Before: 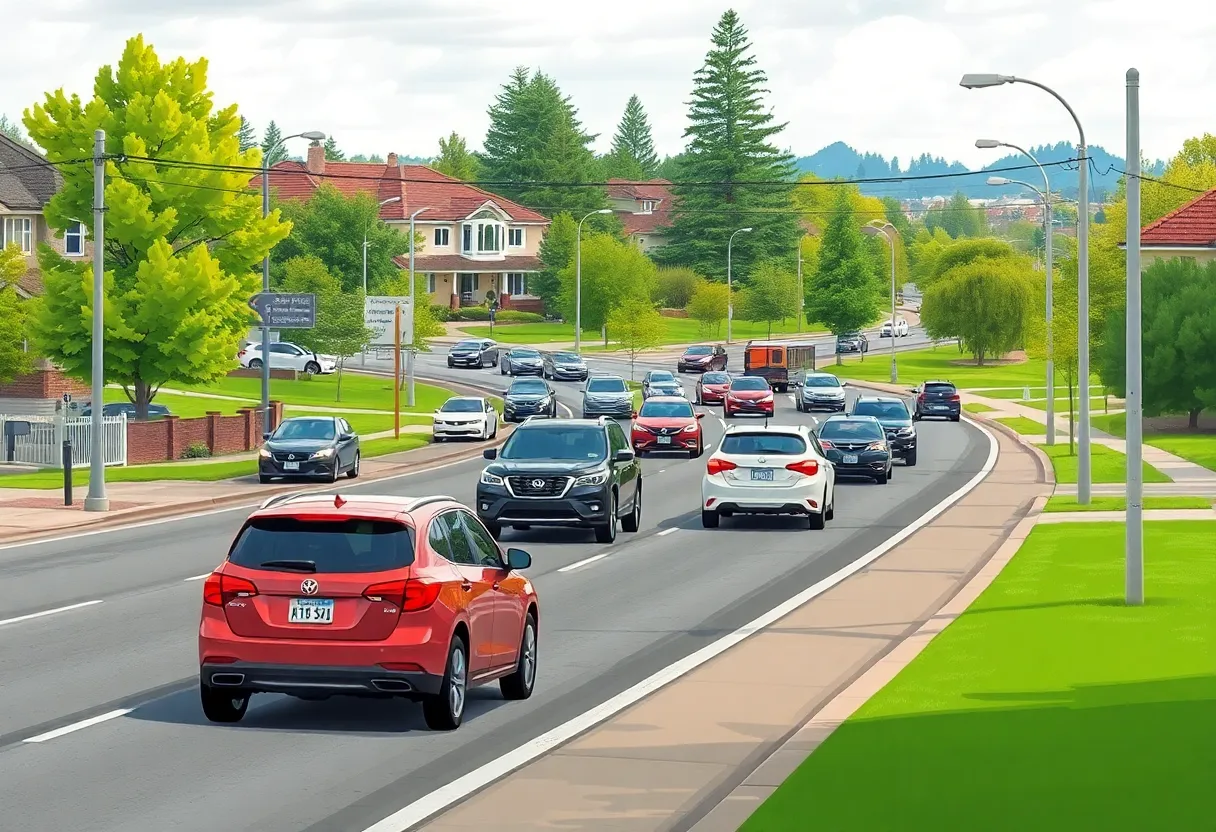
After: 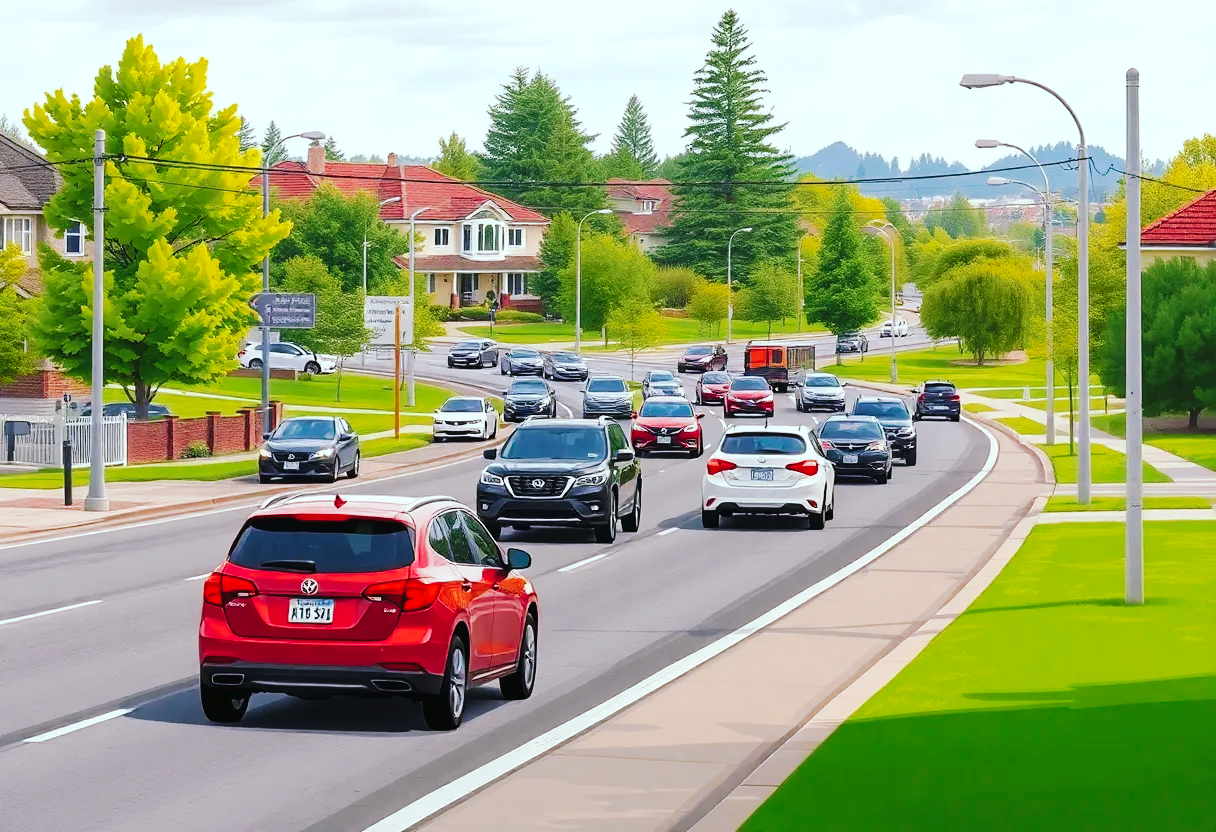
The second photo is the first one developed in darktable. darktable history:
tone curve: curves: ch0 [(0, 0) (0.003, 0.018) (0.011, 0.021) (0.025, 0.028) (0.044, 0.039) (0.069, 0.05) (0.1, 0.06) (0.136, 0.081) (0.177, 0.117) (0.224, 0.161) (0.277, 0.226) (0.335, 0.315) (0.399, 0.421) (0.468, 0.53) (0.543, 0.627) (0.623, 0.726) (0.709, 0.789) (0.801, 0.859) (0.898, 0.924) (1, 1)], preserve colors none
color look up table: target L [97.57, 93.49, 88.99, 83.09, 78.94, 76.75, 72.03, 72.57, 63.85, 58.24, 55.07, 34.25, 27.16, 3.936, 200.88, 78.69, 73.53, 63.47, 59.3, 49.22, 54.39, 49.5, 35.35, 30.36, 22.11, 23.94, 19.43, 97.13, 84.15, 80.19, 66.73, 61.5, 56.68, 56.08, 52.23, 59.68, 46.49, 39.37, 35.79, 34.05, 36.1, 19.04, 3.314, 93.57, 76.48, 77.28, 58.08, 43.94, 33.75], target a [-29.25, -31.06, -36.88, -35.51, -63.45, -7.688, -3.285, -2.222, -57.39, -28.38, -14.41, -21.37, -4.061, -6.024, 0, 20.65, 19.98, 44.72, 10.4, 66.06, 50.27, 66.31, 40.51, 6.19, 32.39, 33.7, 24.81, -6.847, 20.3, 28.63, 60.69, 17.89, 67.61, 33.85, 13.25, 47.44, 13.83, 17.08, 32.07, 40.9, 47.27, 25.84, 4.705, -22.2, -1.59, -34.7, -14.92, -15.36, 1.001], target b [48.76, 87.95, 2.766, 52.7, 37.76, 66.37, 35.7, 0.888, 51.93, 24.74, 43.22, 29.55, 35.98, 5.365, -0.001, 18.43, 57.95, 4.957, 22.56, 24.87, 49.39, 42.59, 5.704, 12.89, 4.066, 30.41, 28.36, -5.216, -16.07, -28.58, -50.78, -35.47, -25.34, -26.83, -63.32, -61.88, -18.84, -46.85, -83.25, -22.13, -57.83, -41.51, -24.04, -11.17, -25.13, -11.57, -42.29, -9.255, -28.41], num patches 49
